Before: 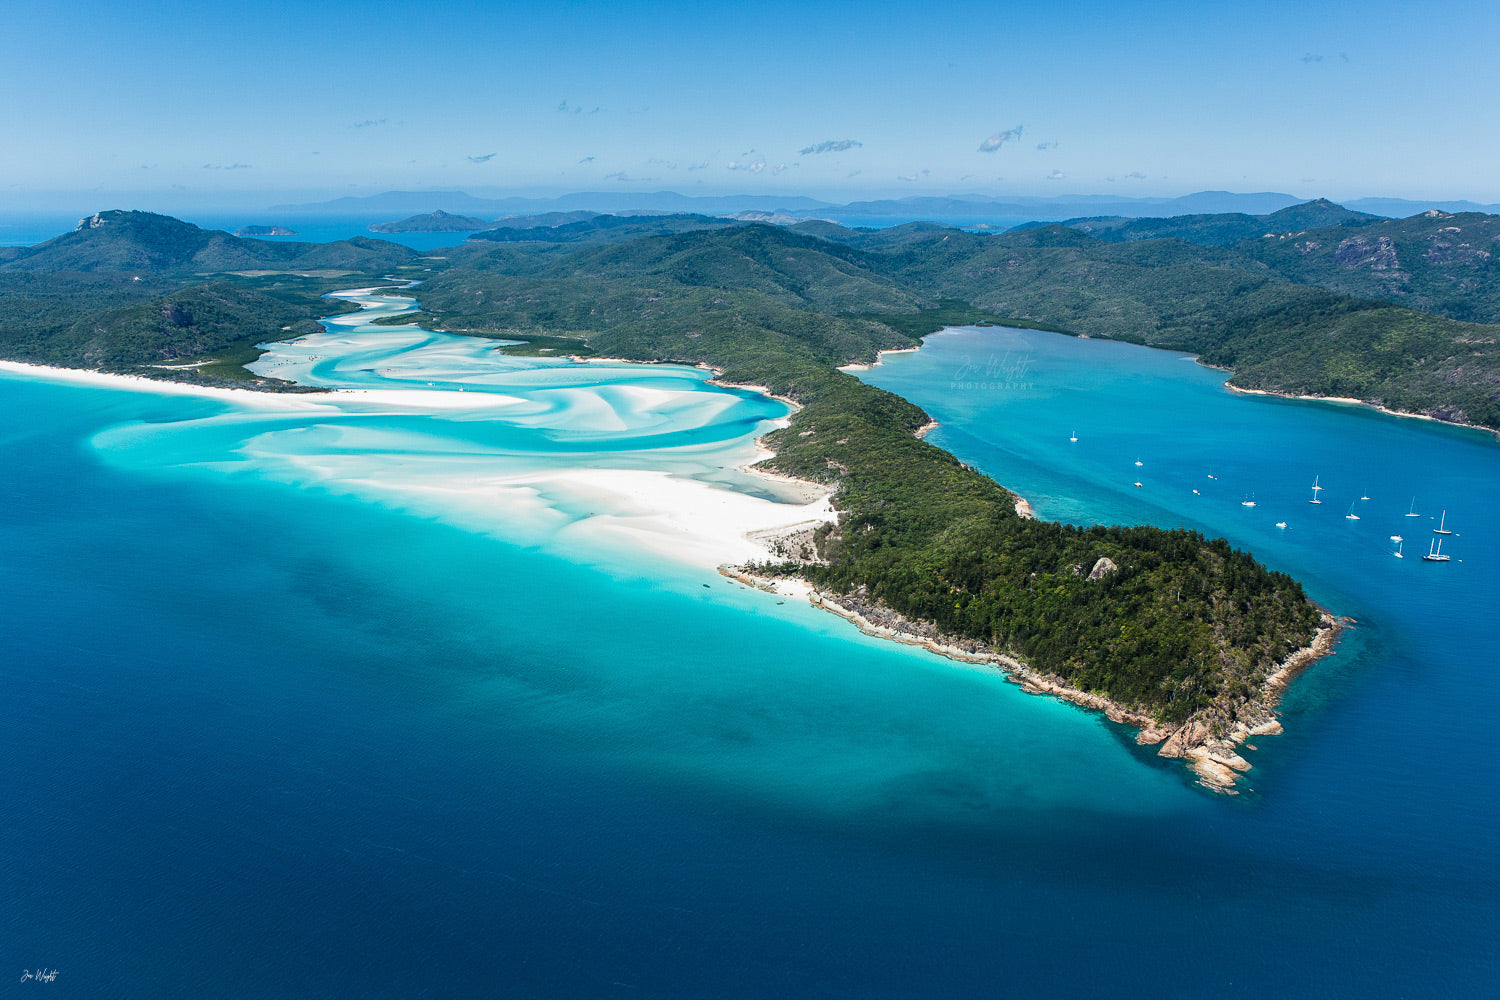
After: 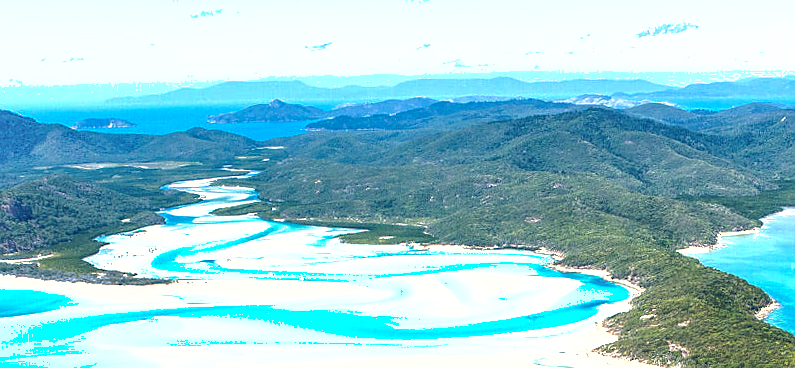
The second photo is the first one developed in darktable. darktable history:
local contrast: on, module defaults
exposure: black level correction 0, exposure 1.2 EV, compensate exposure bias true, compensate highlight preservation false
rotate and perspective: rotation -1°, crop left 0.011, crop right 0.989, crop top 0.025, crop bottom 0.975
crop: left 10.121%, top 10.631%, right 36.218%, bottom 51.526%
shadows and highlights: on, module defaults
color correction: highlights a* 3.84, highlights b* 5.07
sharpen: radius 1
